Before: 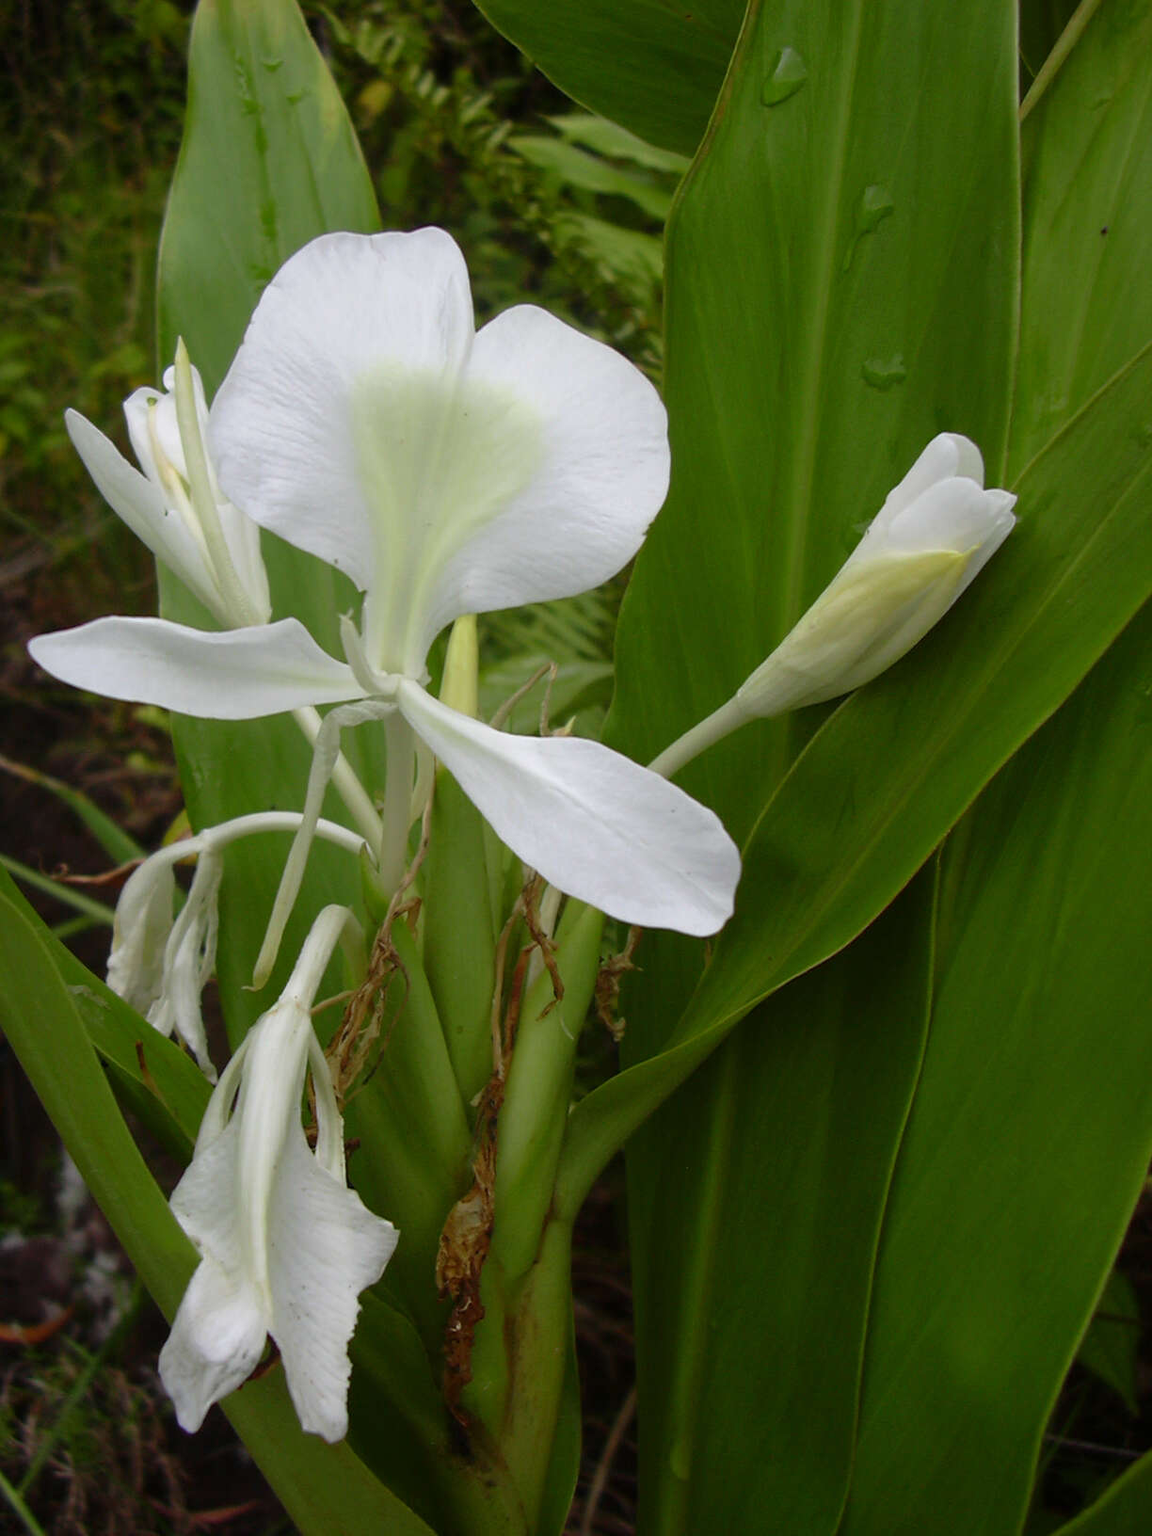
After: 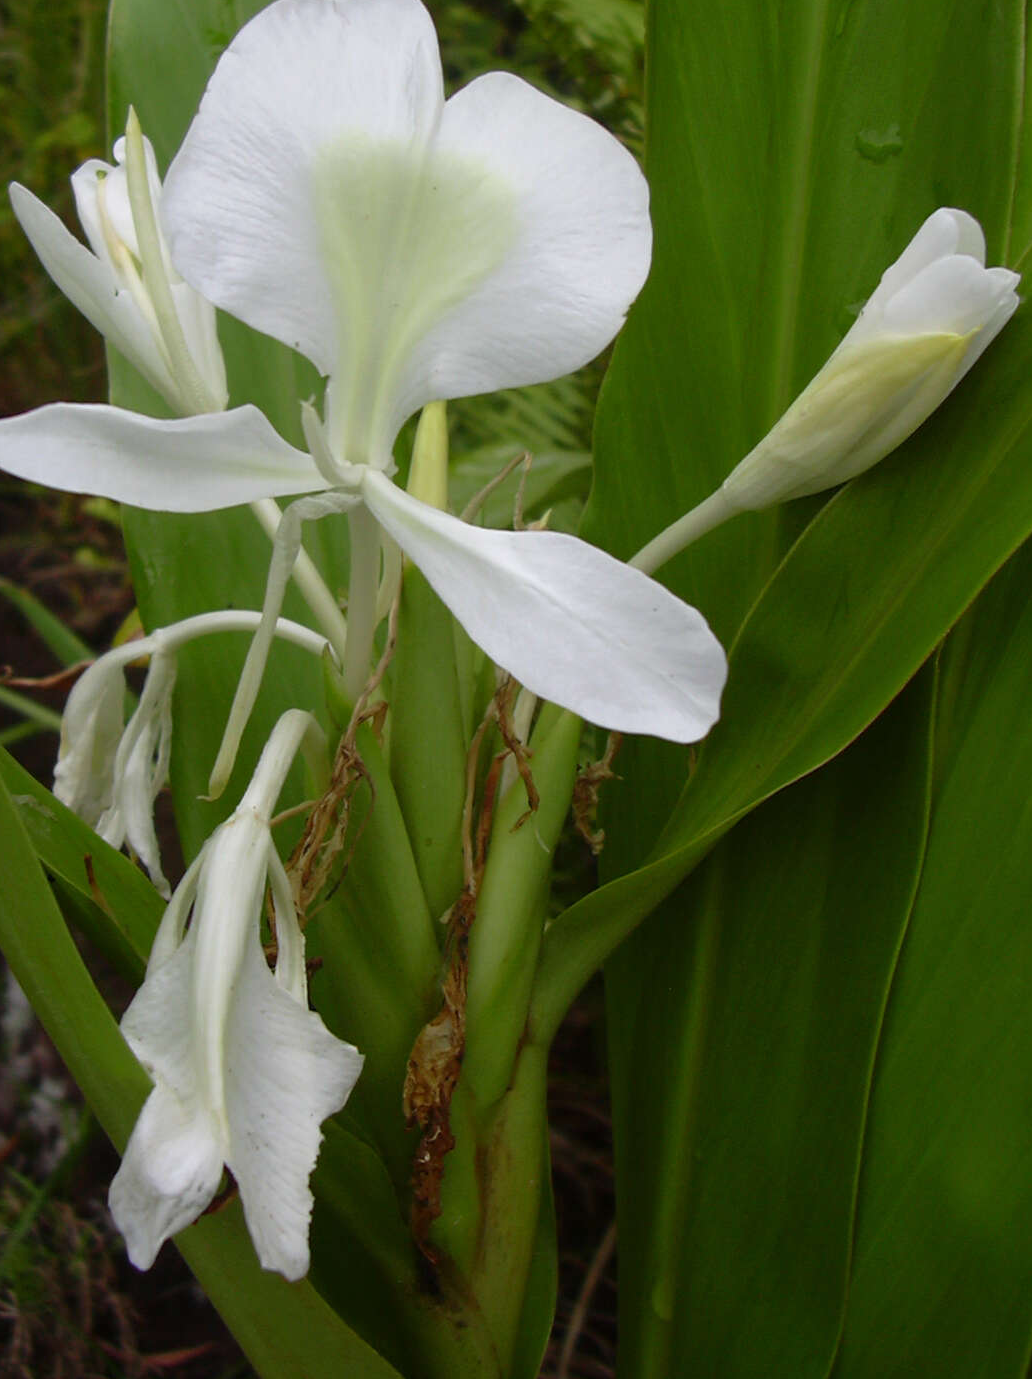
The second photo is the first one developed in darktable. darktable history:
crop and rotate: left 4.975%, top 15.493%, right 10.704%
